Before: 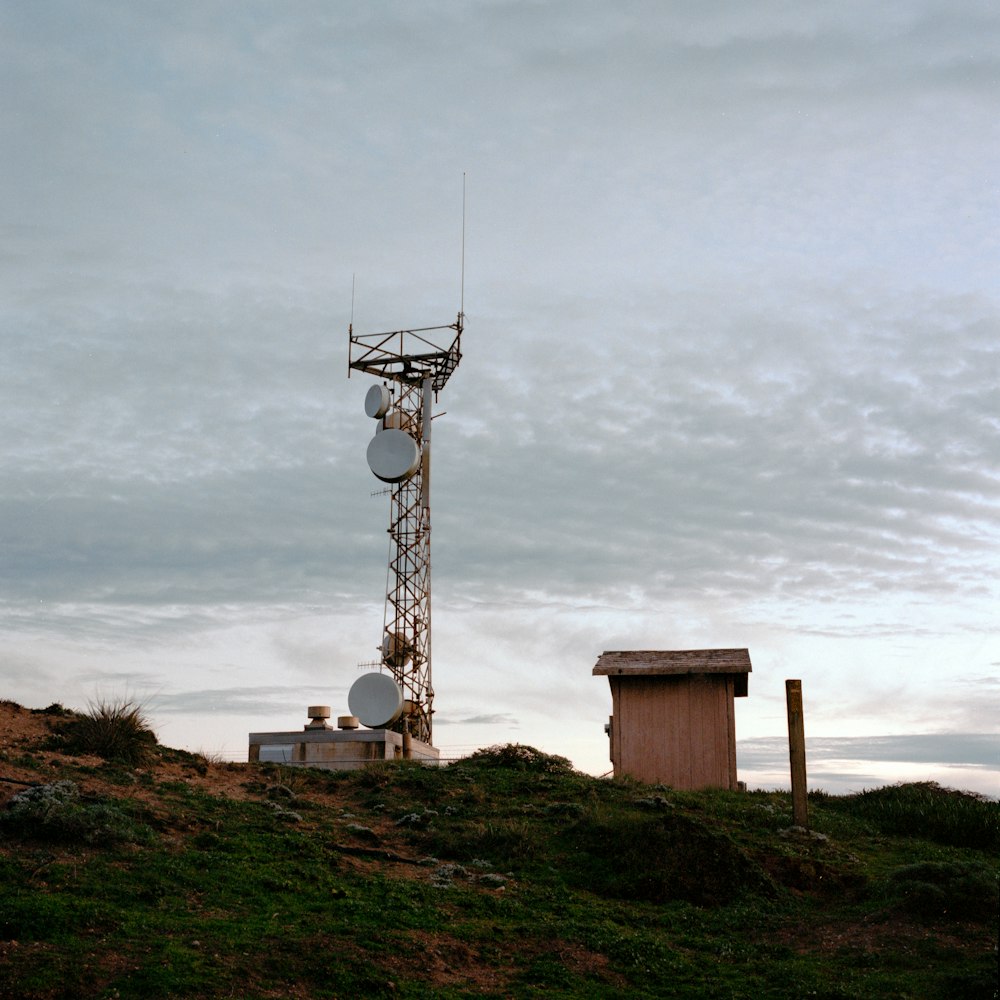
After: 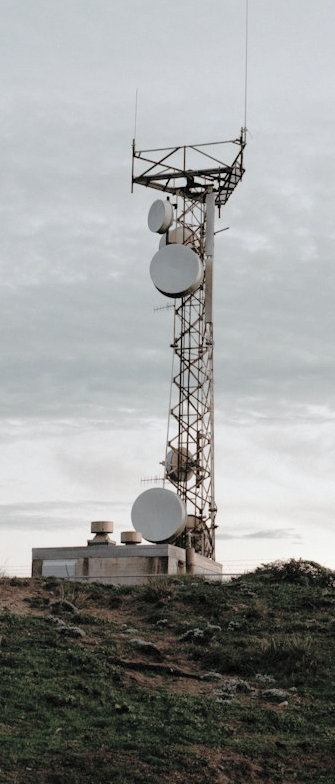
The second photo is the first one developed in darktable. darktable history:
contrast brightness saturation: brightness 0.18, saturation -0.5
crop and rotate: left 21.77%, top 18.528%, right 44.676%, bottom 2.997%
